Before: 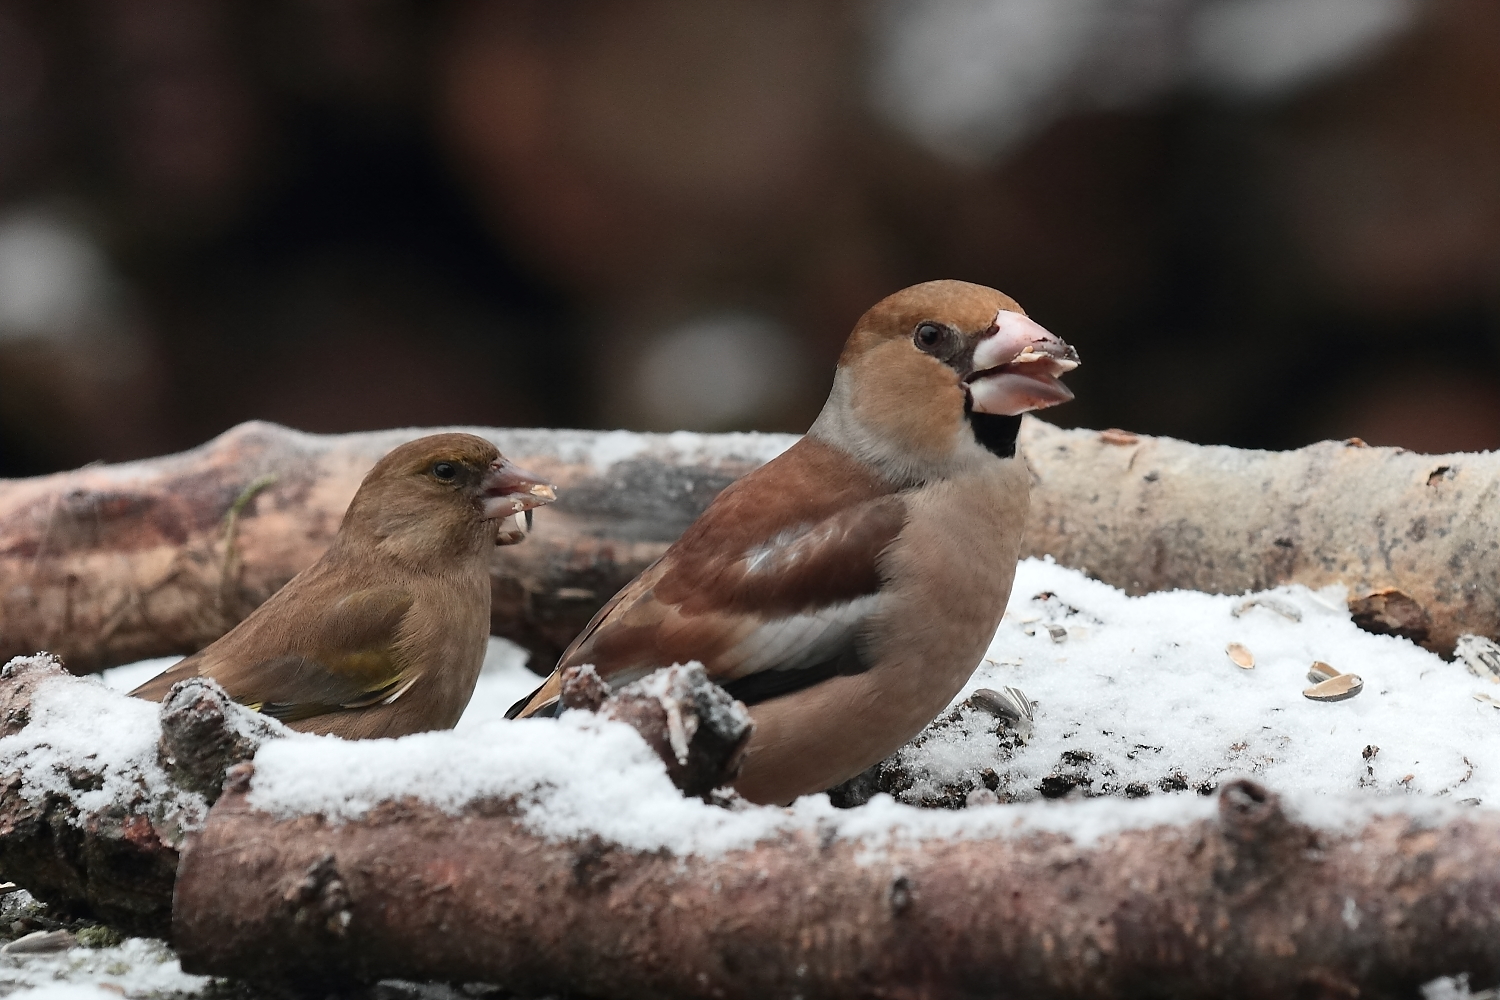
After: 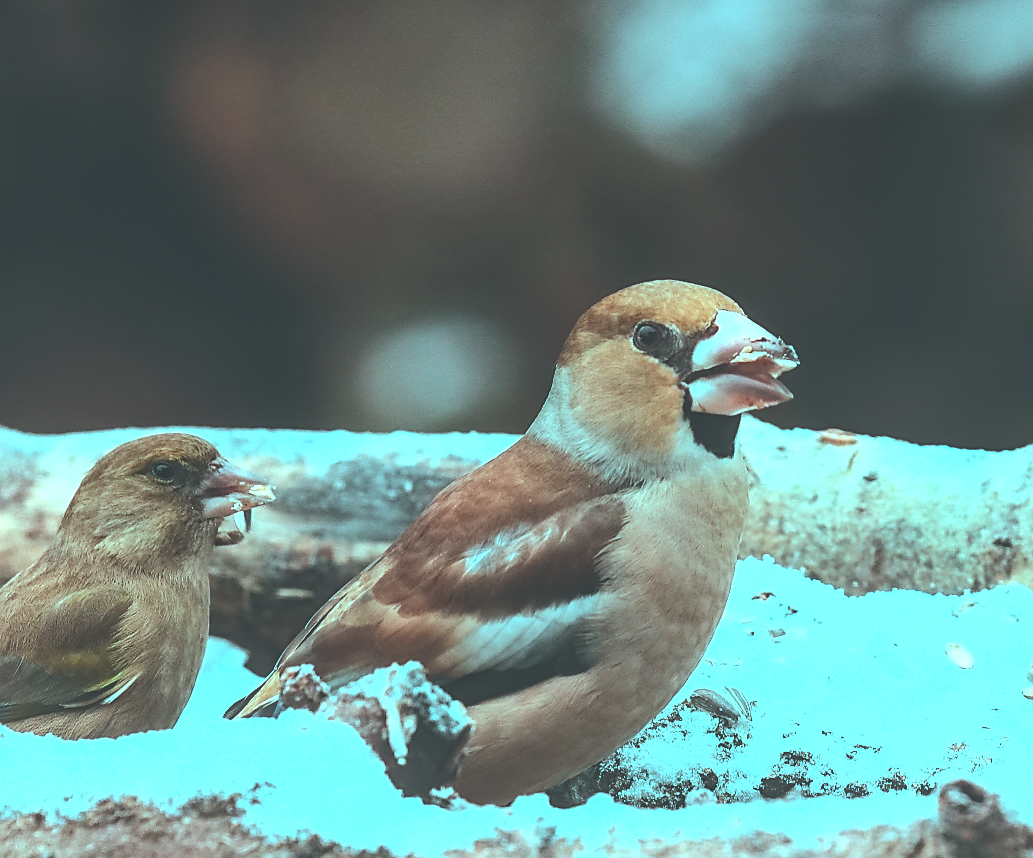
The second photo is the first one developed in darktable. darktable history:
crop: left 18.755%, right 12.319%, bottom 14.106%
local contrast: on, module defaults
sharpen: on, module defaults
tone equalizer: -8 EV -0.001 EV, -7 EV 0.005 EV, -6 EV -0.018 EV, -5 EV 0.01 EV, -4 EV -0.02 EV, -3 EV 0.038 EV, -2 EV -0.091 EV, -1 EV -0.292 EV, +0 EV -0.581 EV, edges refinement/feathering 500, mask exposure compensation -1.57 EV, preserve details no
color balance rgb: shadows lift › chroma 2.027%, shadows lift › hue 214.56°, highlights gain › luminance -32.922%, highlights gain › chroma 5.782%, highlights gain › hue 216.73°, perceptual saturation grading › global saturation 30.564%, perceptual brilliance grading › highlights 47.534%, perceptual brilliance grading › mid-tones 22.862%, perceptual brilliance grading › shadows -5.692%, global vibrance 14.549%
exposure: black level correction -0.042, exposure 0.06 EV, compensate highlight preservation false
